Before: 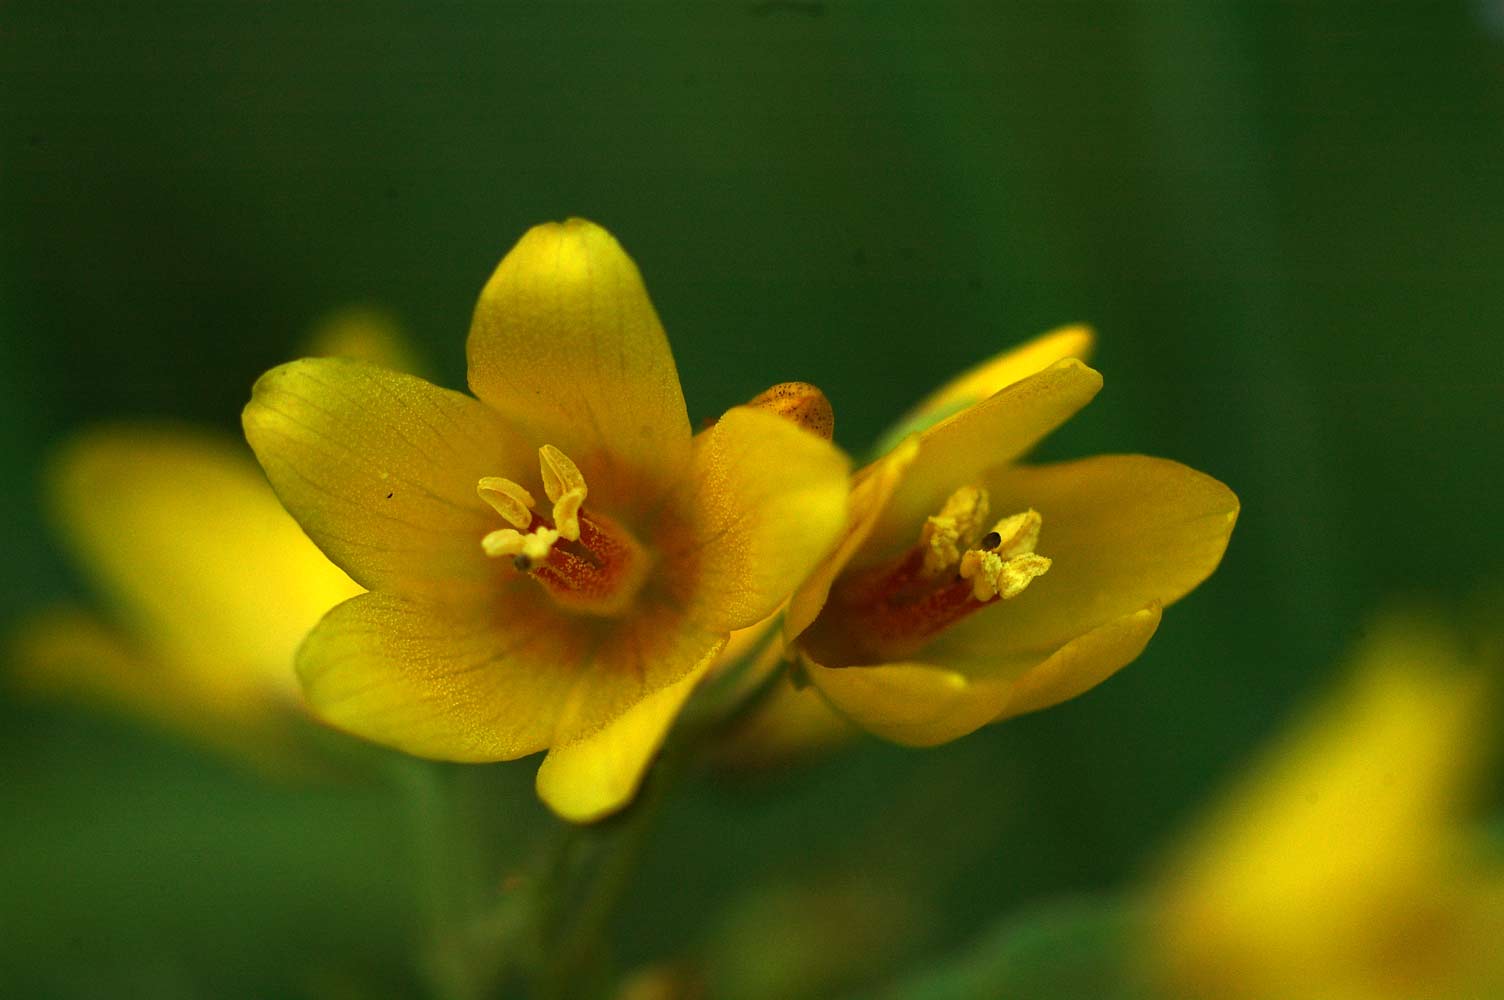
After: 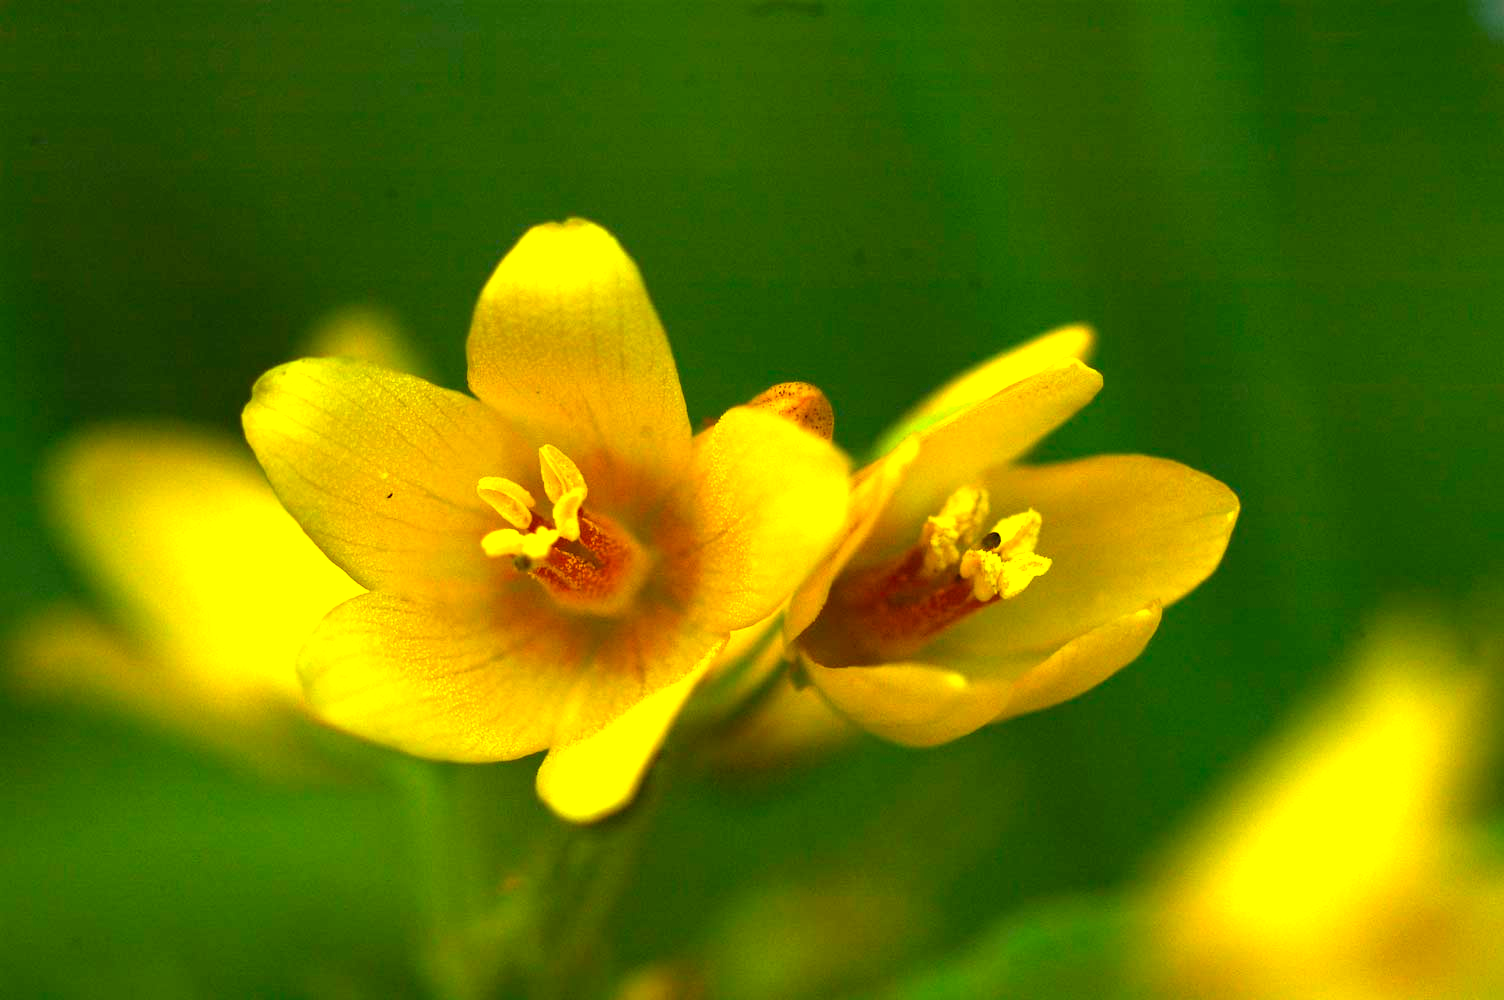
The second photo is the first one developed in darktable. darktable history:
exposure: black level correction 0, exposure 1.2 EV, compensate highlight preservation false
color balance rgb: perceptual saturation grading › global saturation 25%, global vibrance 20%
